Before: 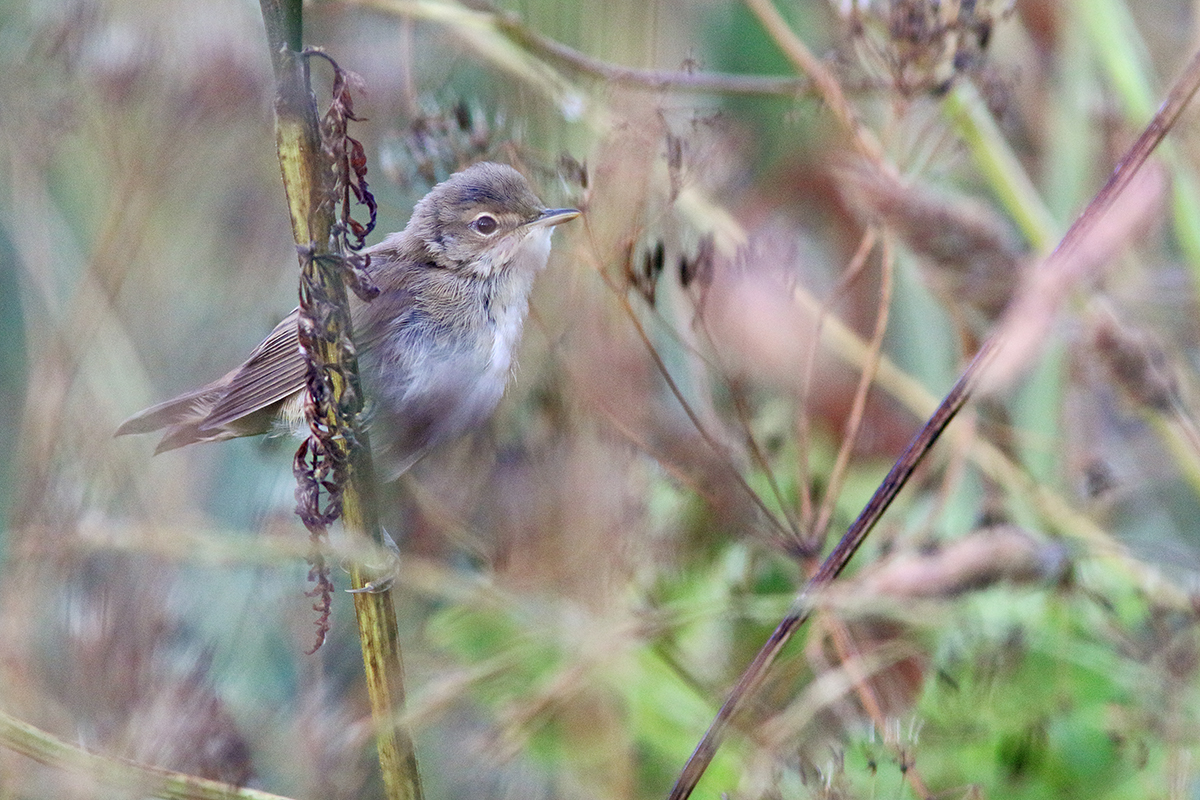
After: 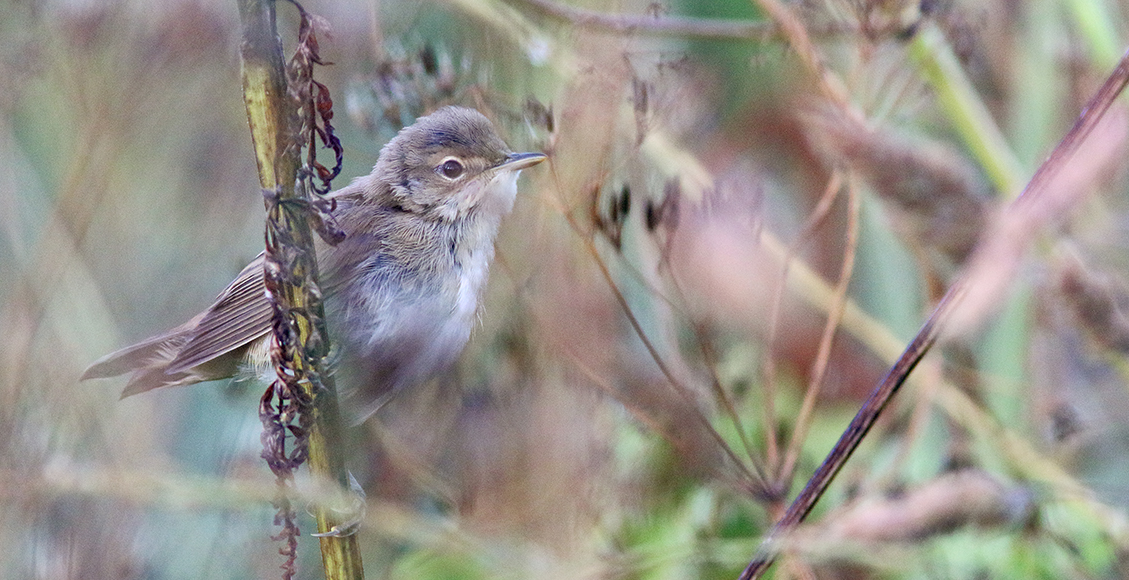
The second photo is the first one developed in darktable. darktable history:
crop: left 2.86%, top 7.117%, right 3.002%, bottom 20.332%
